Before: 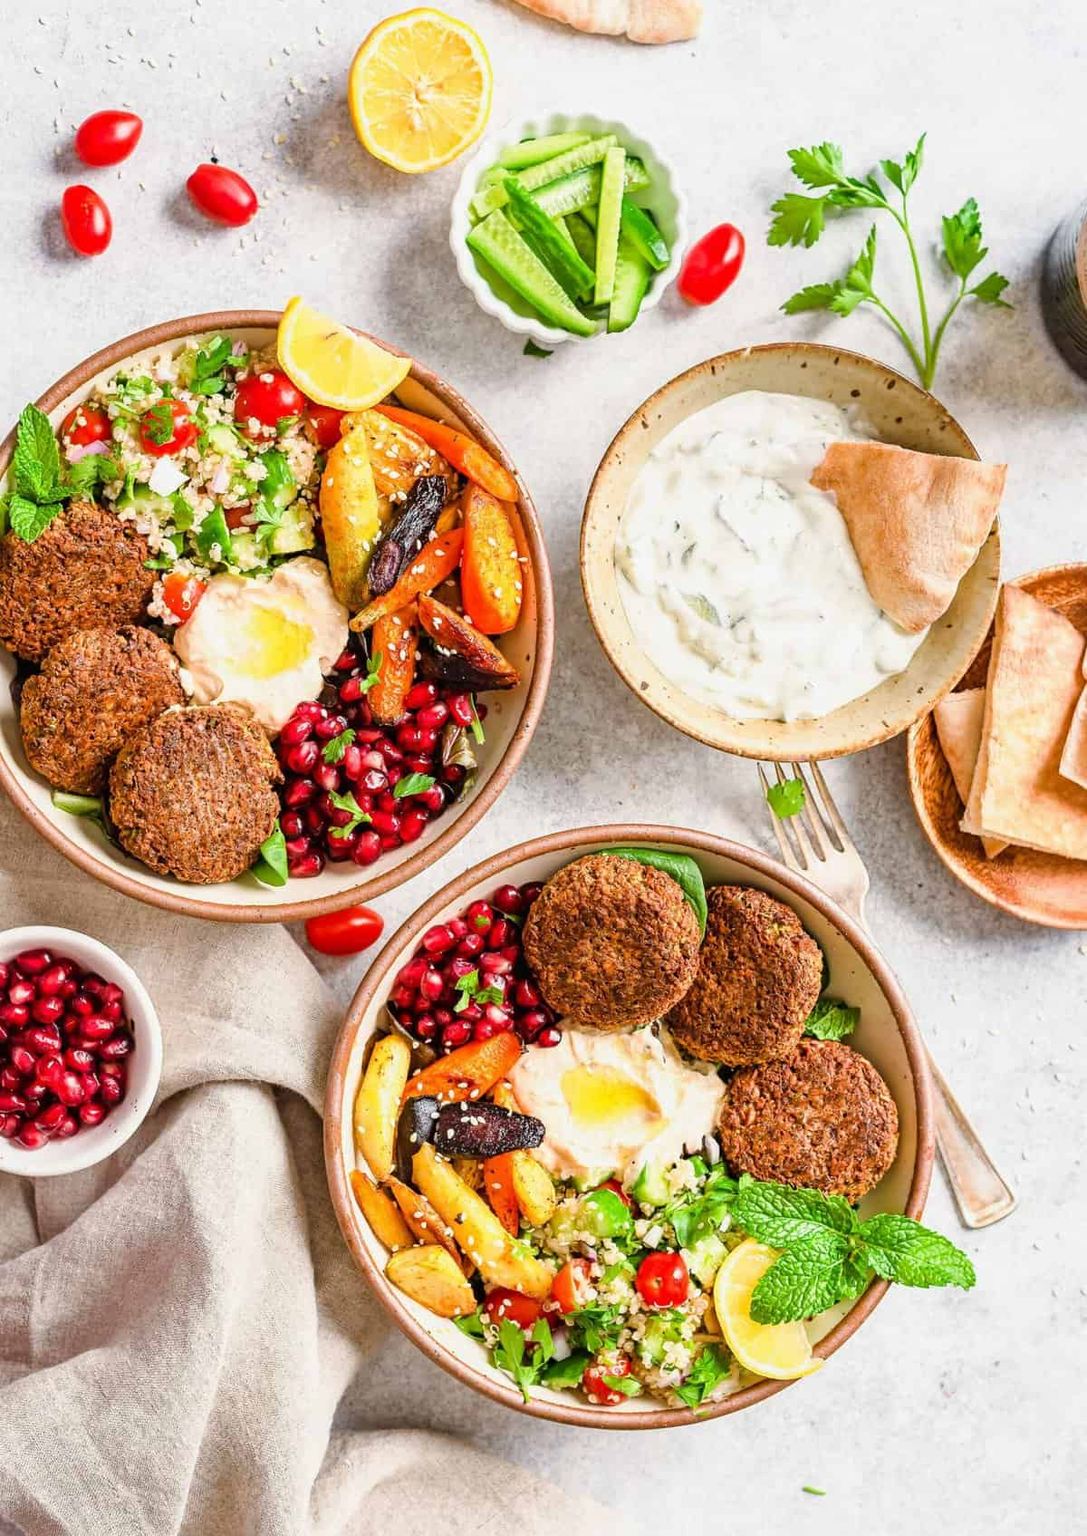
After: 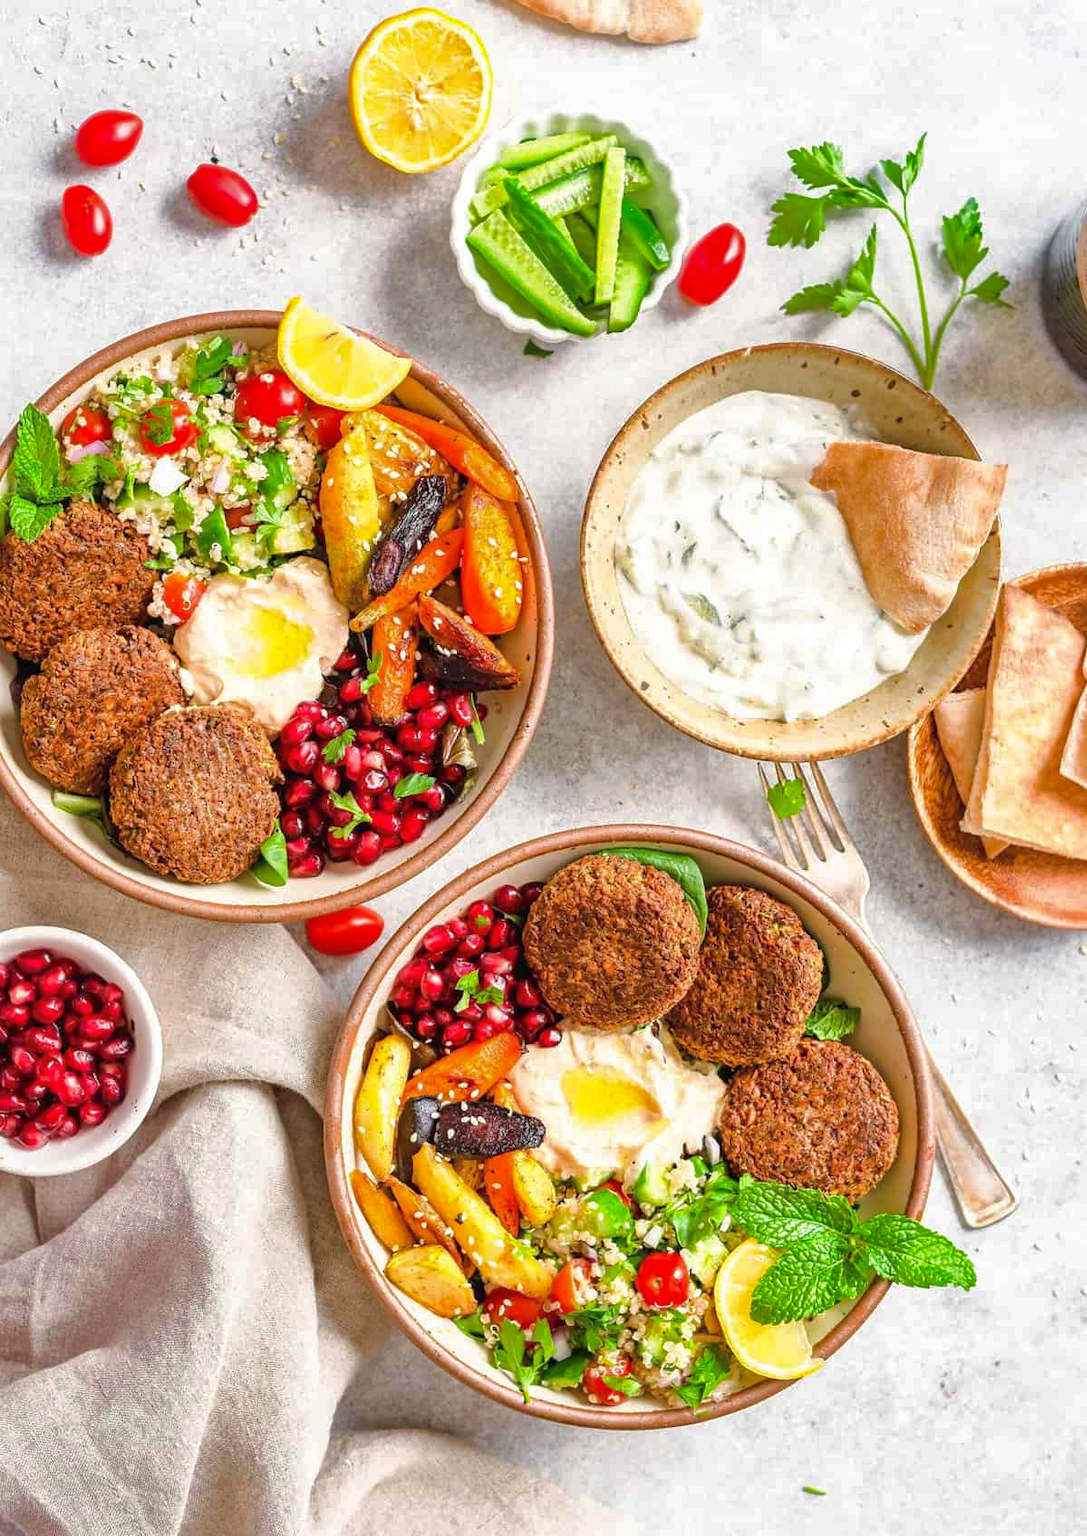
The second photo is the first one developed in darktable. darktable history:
exposure: exposure 0.129 EV, compensate highlight preservation false
shadows and highlights: on, module defaults
